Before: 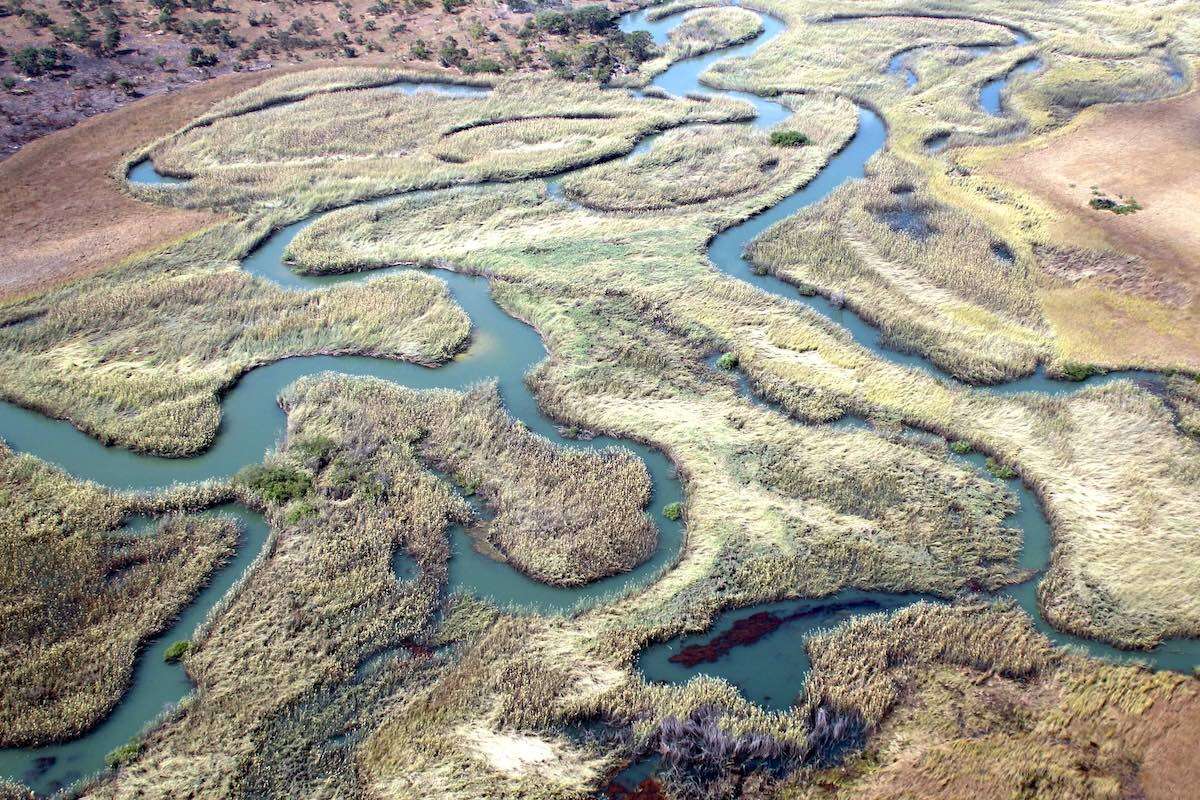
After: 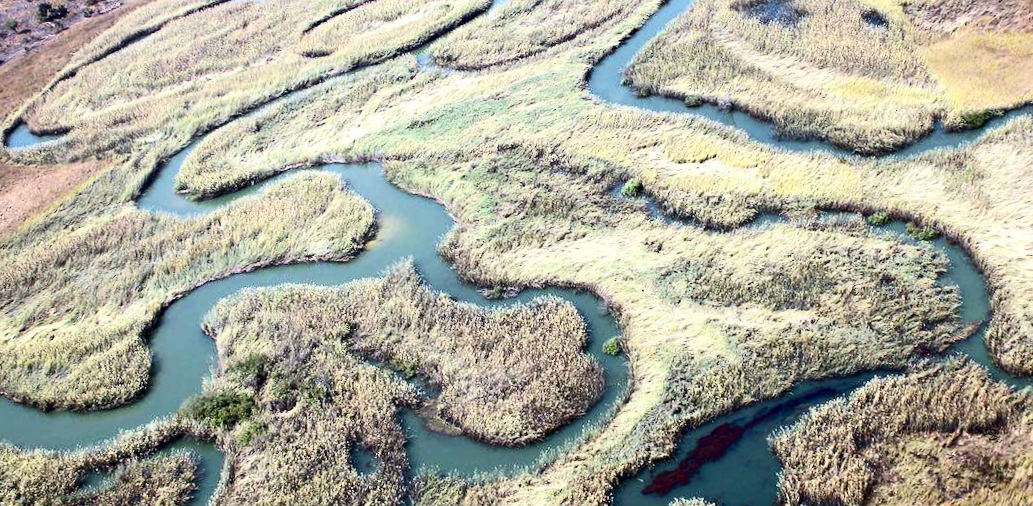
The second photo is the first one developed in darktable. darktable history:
crop and rotate: angle -1.69°
contrast brightness saturation: contrast 0.28
rotate and perspective: rotation -14.8°, crop left 0.1, crop right 0.903, crop top 0.25, crop bottom 0.748
